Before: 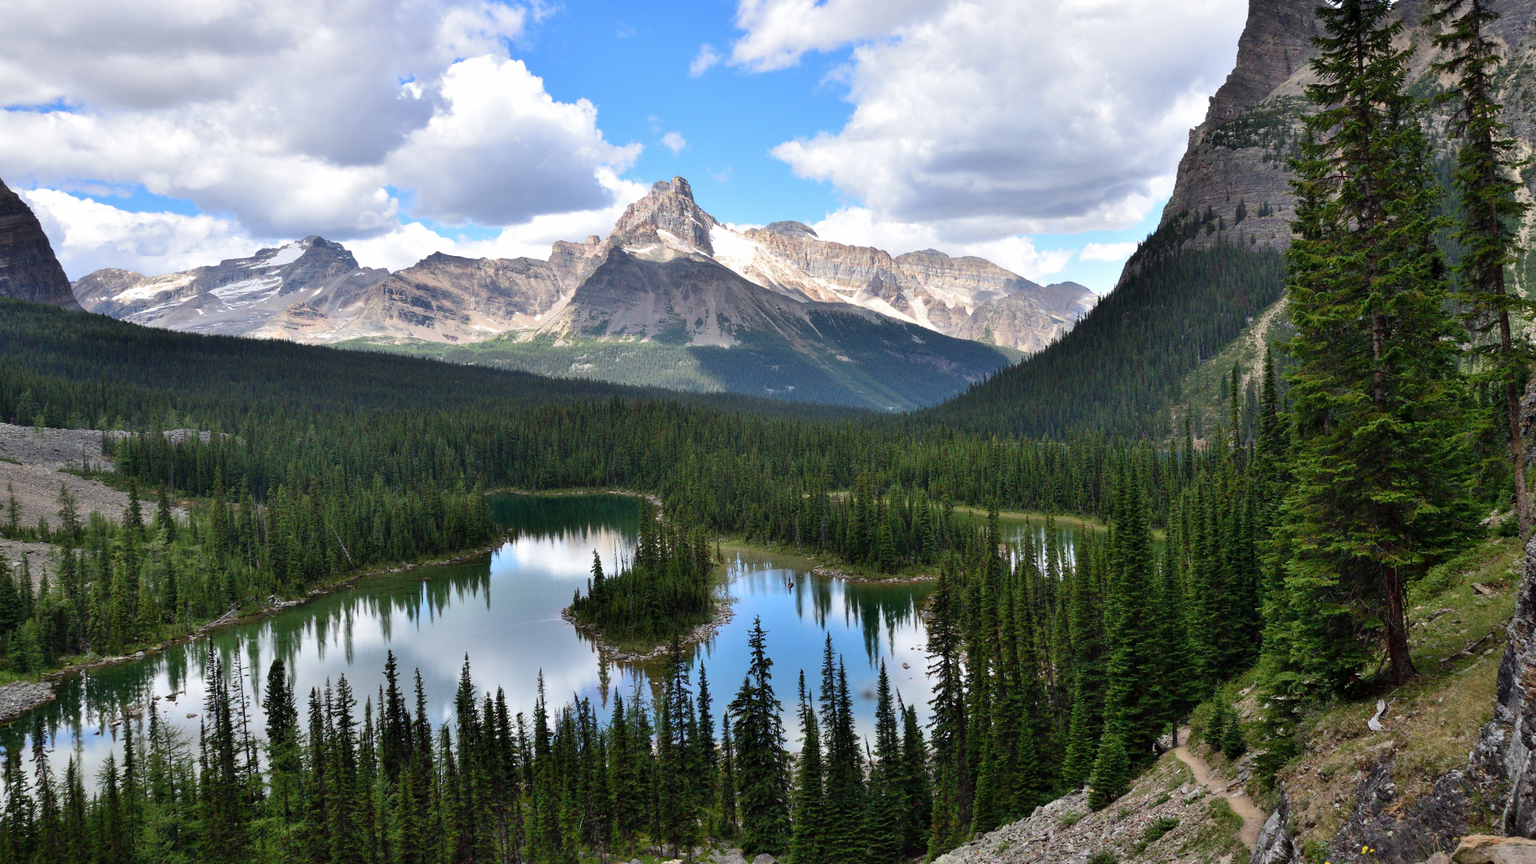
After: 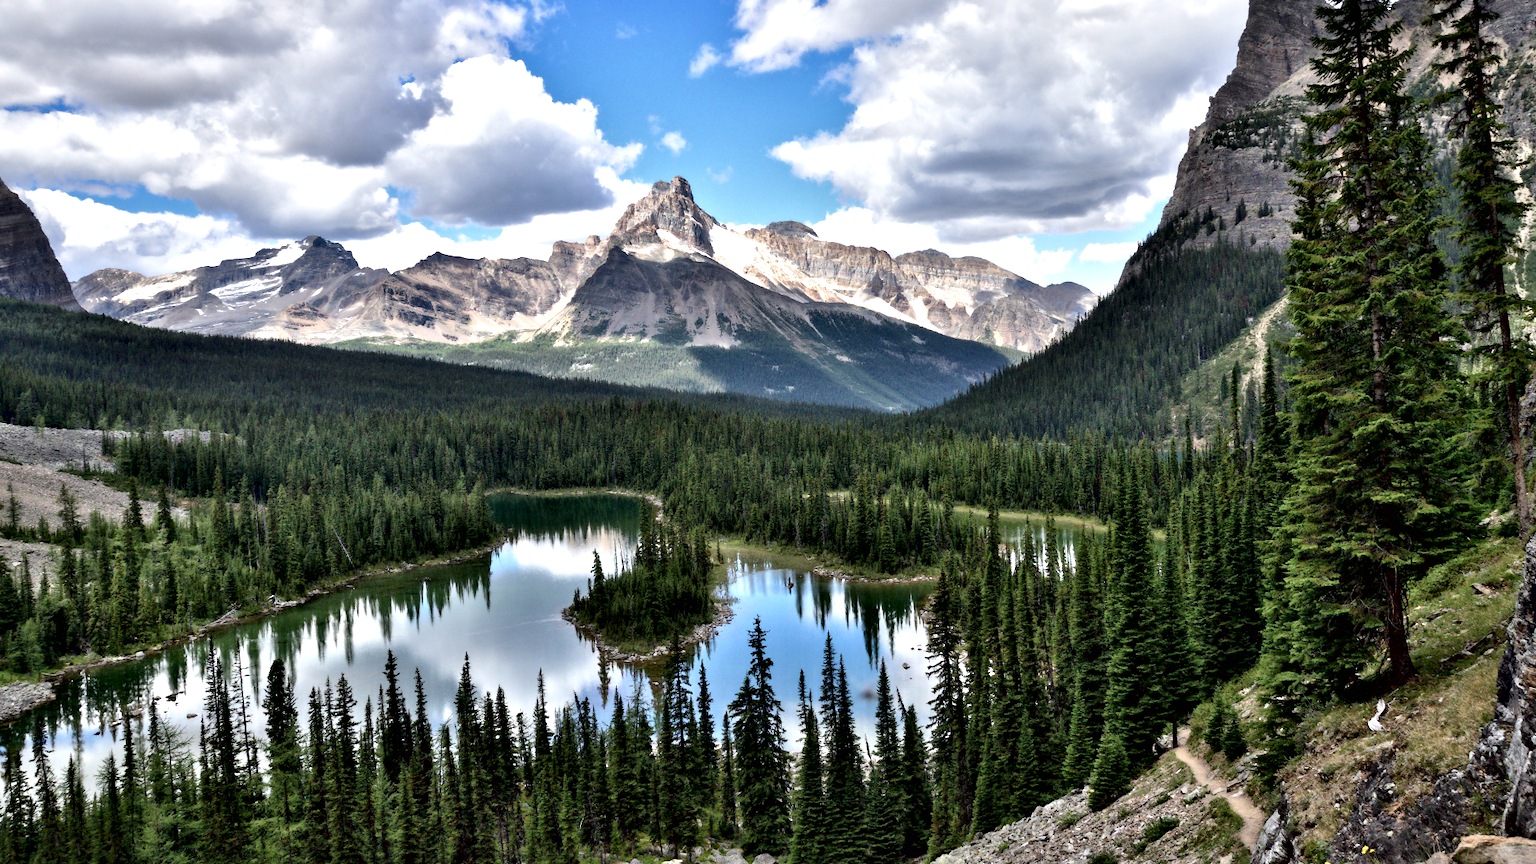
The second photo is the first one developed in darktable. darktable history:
local contrast: mode bilateral grid, contrast 20, coarseness 50, detail 140%, midtone range 0.2
contrast equalizer: y [[0.511, 0.558, 0.631, 0.632, 0.559, 0.512], [0.5 ×6], [0.5 ×6], [0 ×6], [0 ×6]]
